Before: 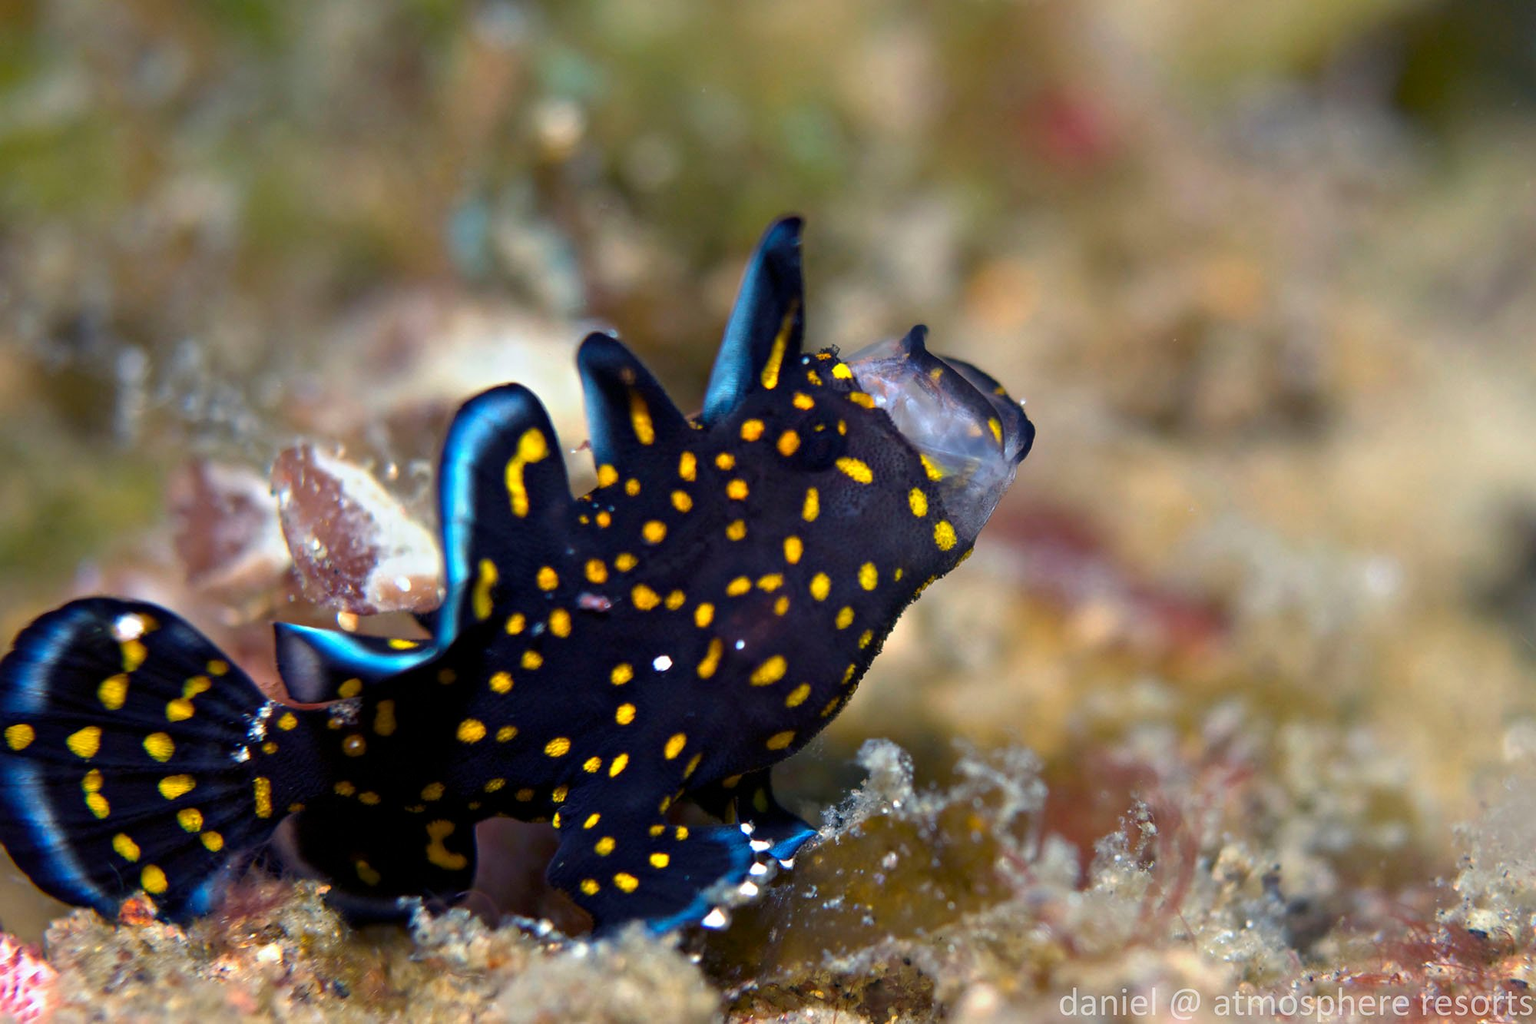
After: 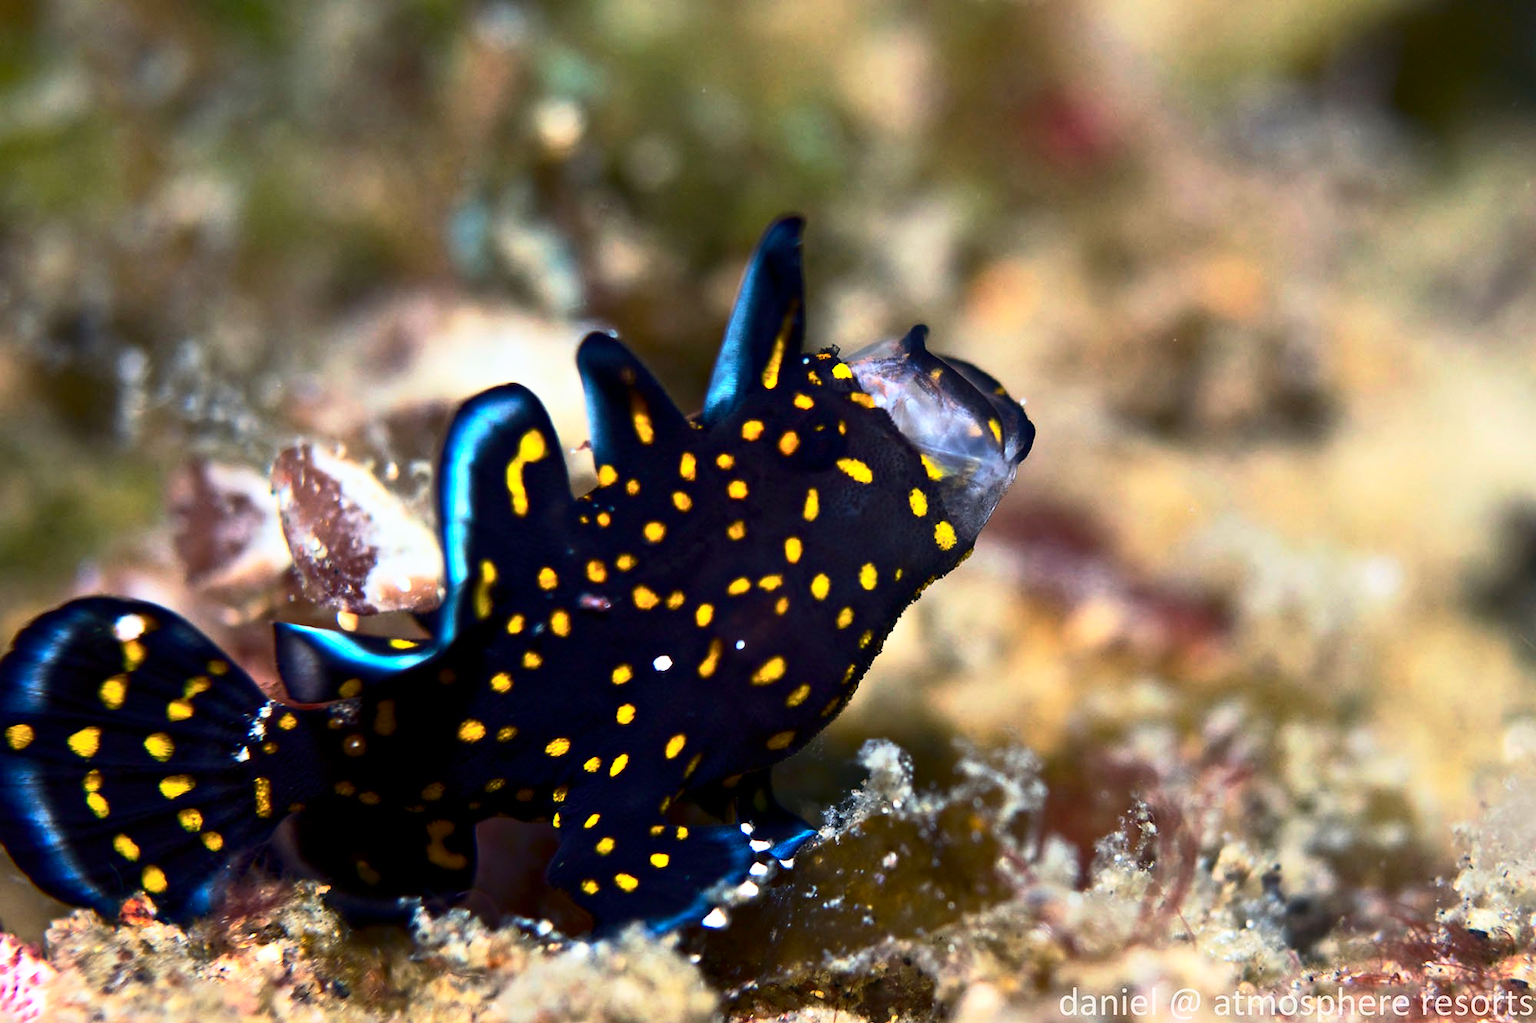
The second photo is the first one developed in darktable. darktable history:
base curve: curves: ch0 [(0, 0) (0.257, 0.25) (0.482, 0.586) (0.757, 0.871) (1, 1)], preserve colors none
contrast brightness saturation: contrast 0.299
